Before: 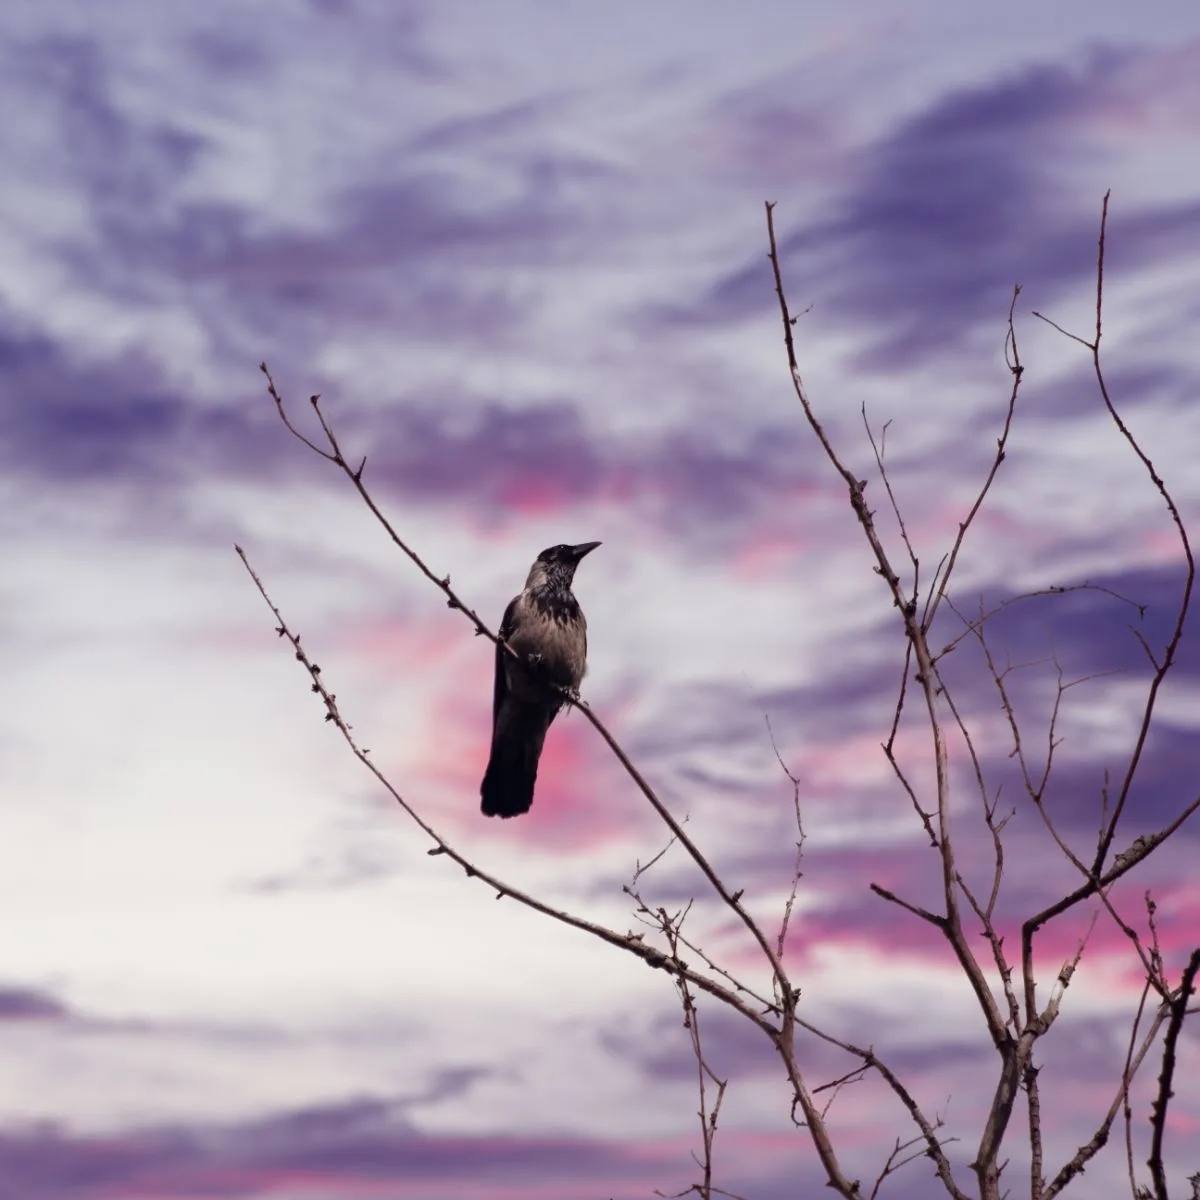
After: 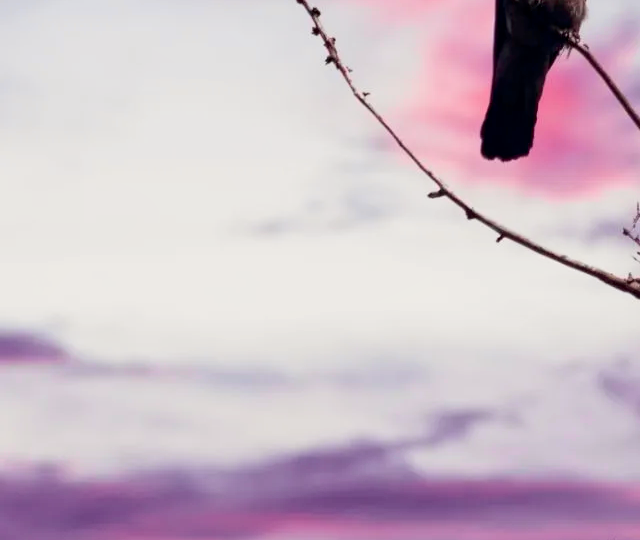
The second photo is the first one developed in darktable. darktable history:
local contrast: highlights 100%, shadows 100%, detail 120%, midtone range 0.2
crop and rotate: top 54.778%, right 46.61%, bottom 0.159%
tone curve: curves: ch0 [(0, 0) (0.087, 0.054) (0.281, 0.245) (0.506, 0.526) (0.8, 0.824) (0.994, 0.955)]; ch1 [(0, 0) (0.27, 0.195) (0.406, 0.435) (0.452, 0.474) (0.495, 0.5) (0.514, 0.508) (0.537, 0.556) (0.654, 0.689) (1, 1)]; ch2 [(0, 0) (0.269, 0.299) (0.459, 0.441) (0.498, 0.499) (0.523, 0.52) (0.551, 0.549) (0.633, 0.625) (0.659, 0.681) (0.718, 0.764) (1, 1)], color space Lab, independent channels, preserve colors none
